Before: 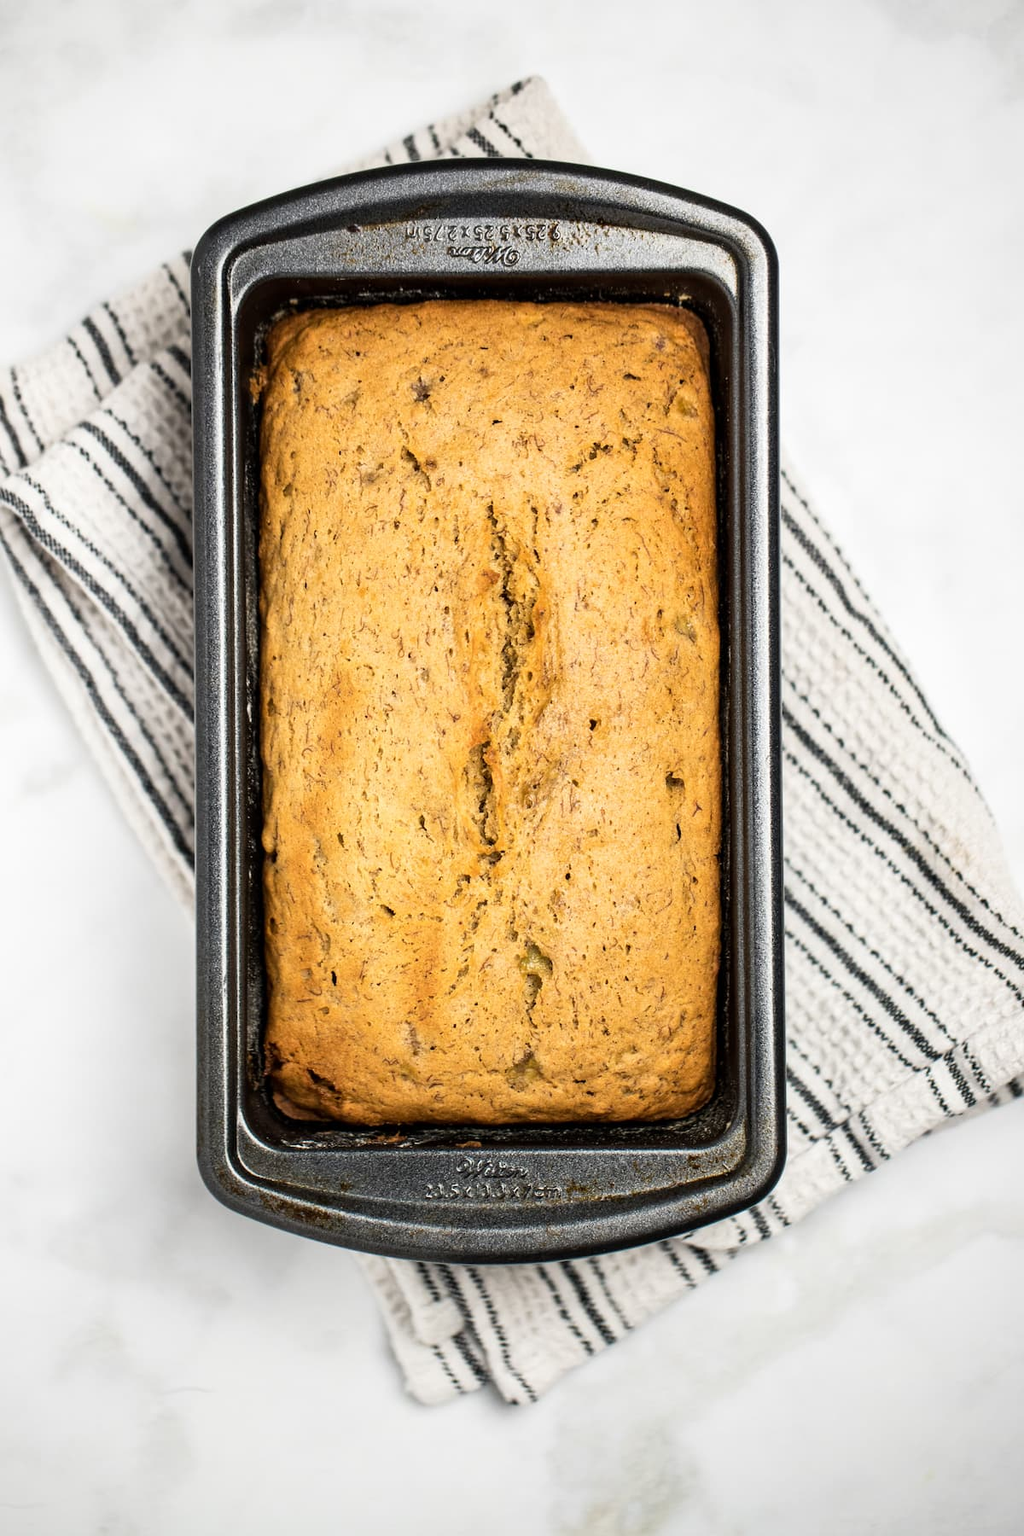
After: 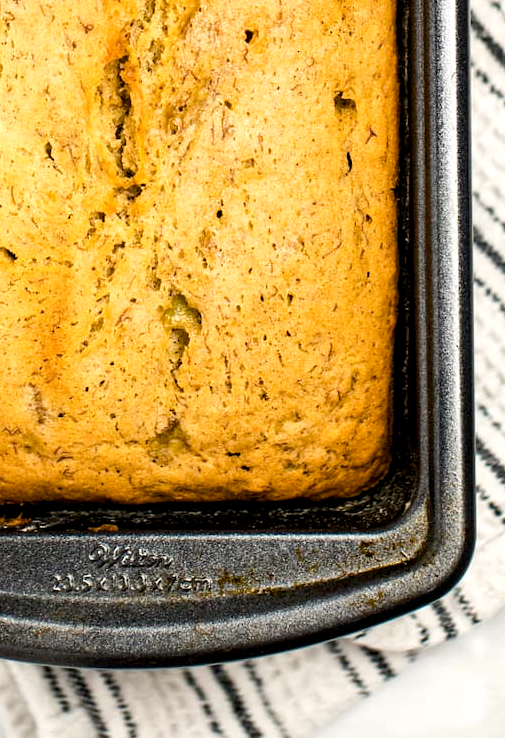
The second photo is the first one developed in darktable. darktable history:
color balance rgb: global offset › luminance -0.51%, perceptual saturation grading › global saturation 27.53%, perceptual saturation grading › highlights -25%, perceptual saturation grading › shadows 25%, perceptual brilliance grading › highlights 6.62%, perceptual brilliance grading › mid-tones 17.07%, perceptual brilliance grading › shadows -5.23%
color calibration: x 0.342, y 0.355, temperature 5146 K
crop: left 37.221%, top 45.169%, right 20.63%, bottom 13.777%
